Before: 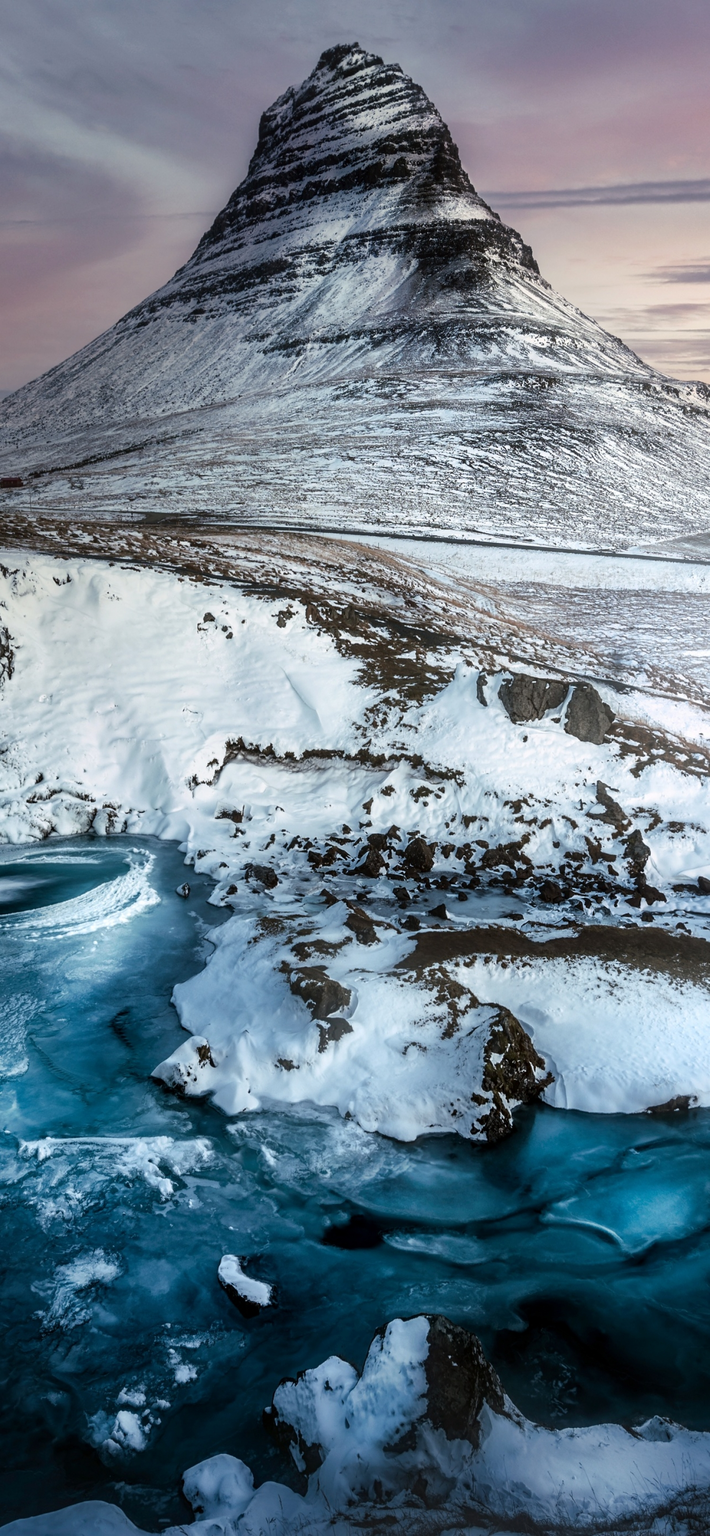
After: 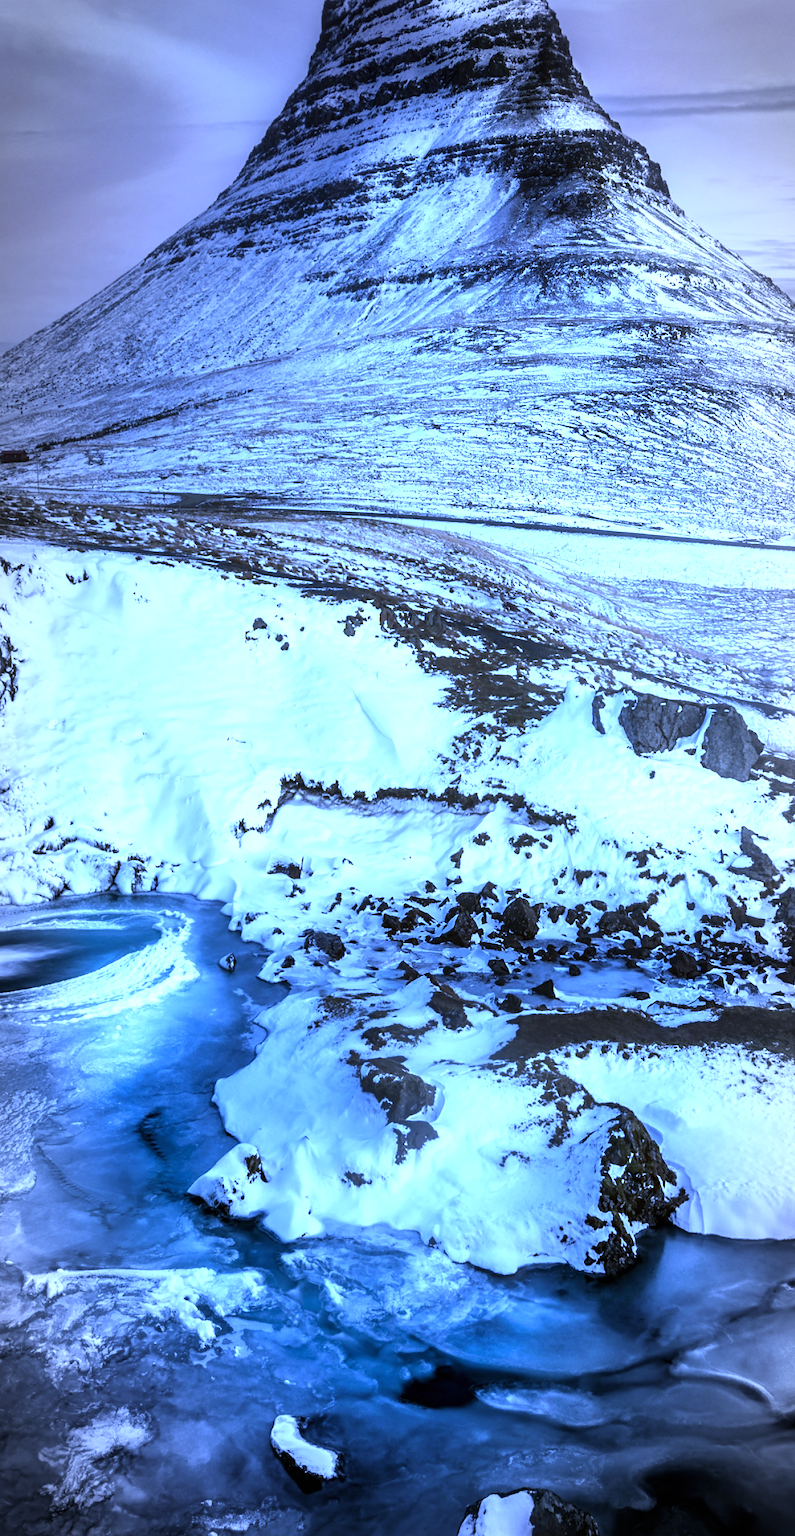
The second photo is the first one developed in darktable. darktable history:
white balance: red 0.766, blue 1.537
crop: top 7.49%, right 9.717%, bottom 11.943%
exposure: black level correction 0, exposure 0.7 EV, compensate exposure bias true, compensate highlight preservation false
vignetting: automatic ratio true
